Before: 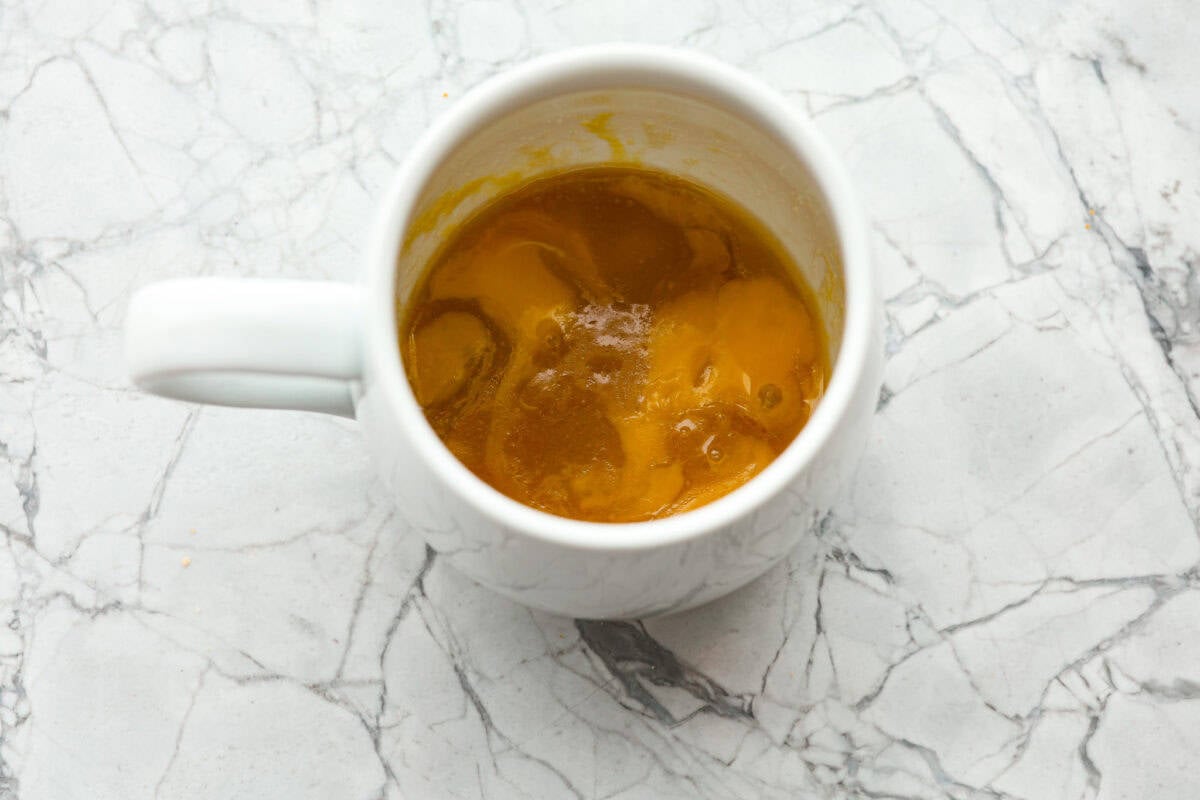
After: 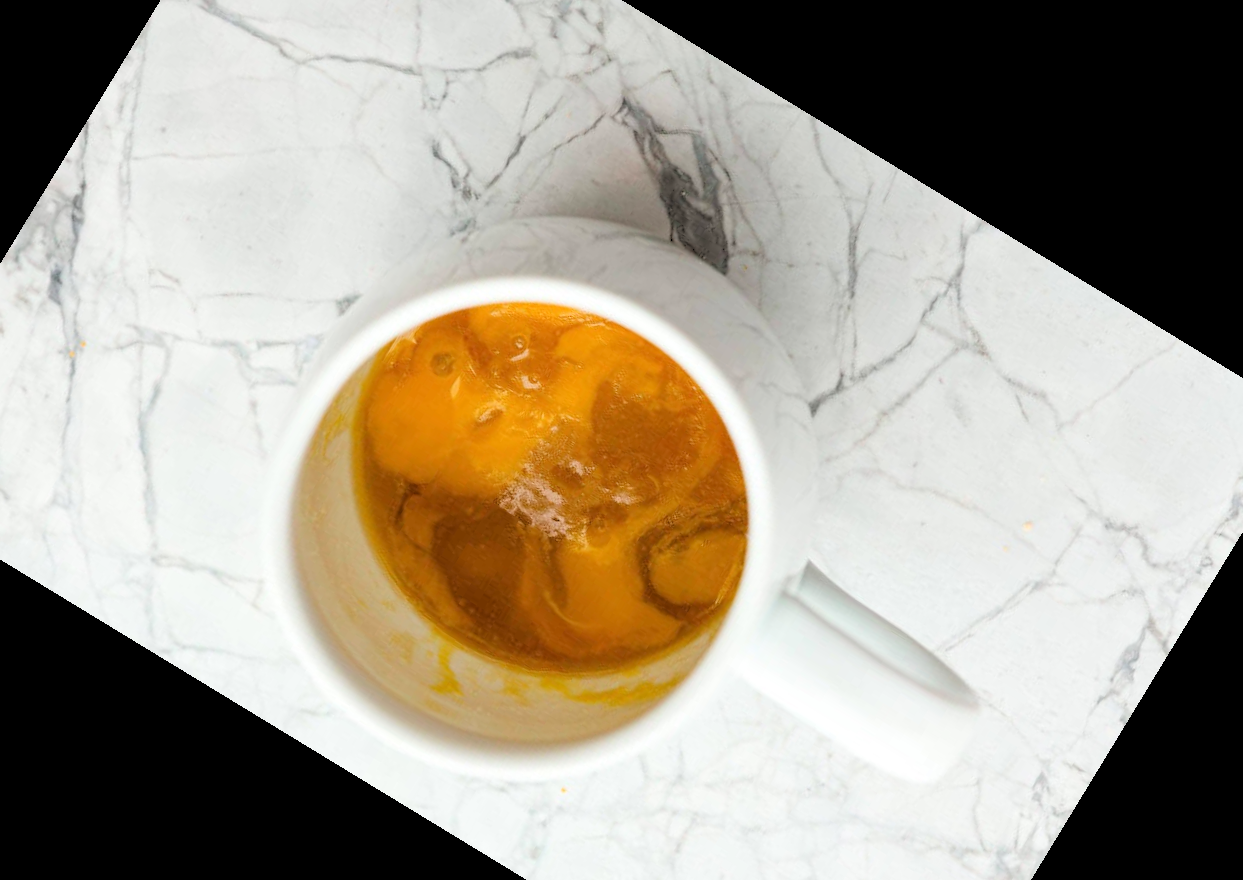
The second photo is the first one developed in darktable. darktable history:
crop and rotate: angle 148.68°, left 9.111%, top 15.603%, right 4.588%, bottom 17.041%
rgb levels: levels [[0.027, 0.429, 0.996], [0, 0.5, 1], [0, 0.5, 1]]
